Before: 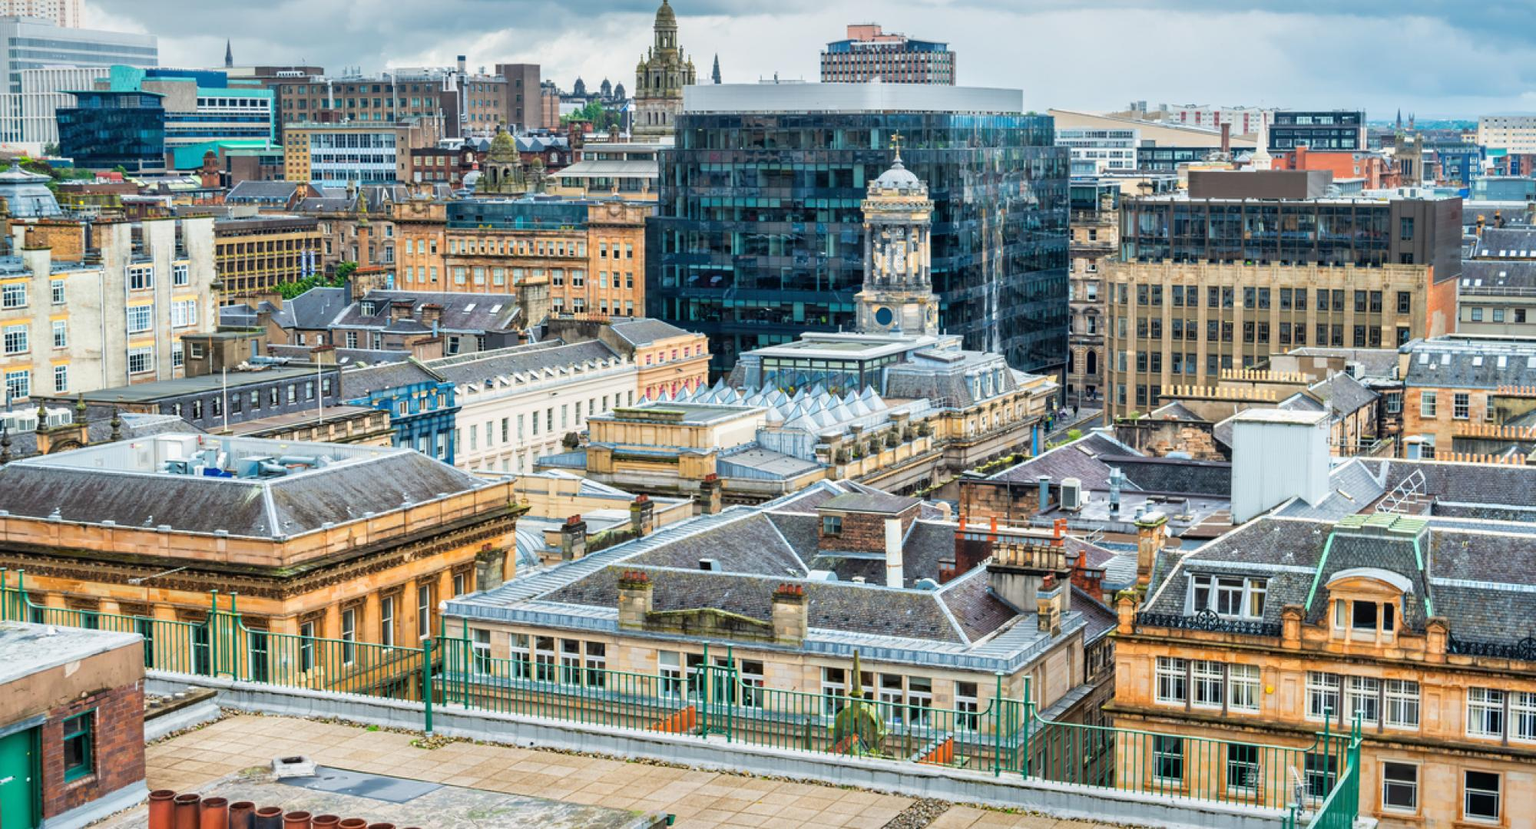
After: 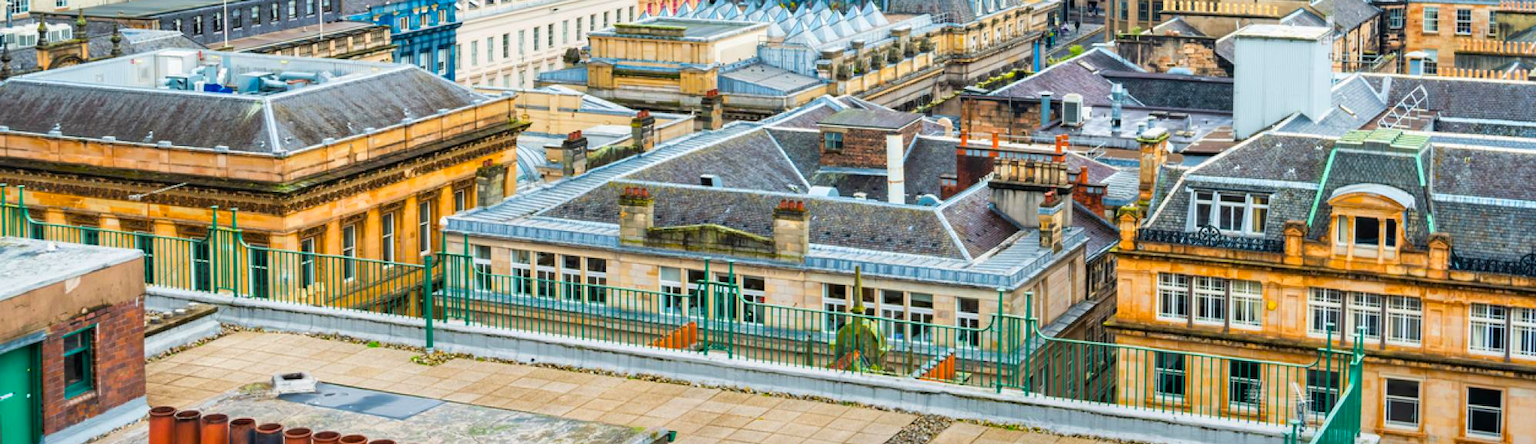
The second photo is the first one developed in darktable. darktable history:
crop and rotate: top 46.431%, right 0.117%
color balance rgb: shadows lift › chroma 0.783%, shadows lift › hue 113.88°, perceptual saturation grading › global saturation 19.782%, global vibrance 20%
